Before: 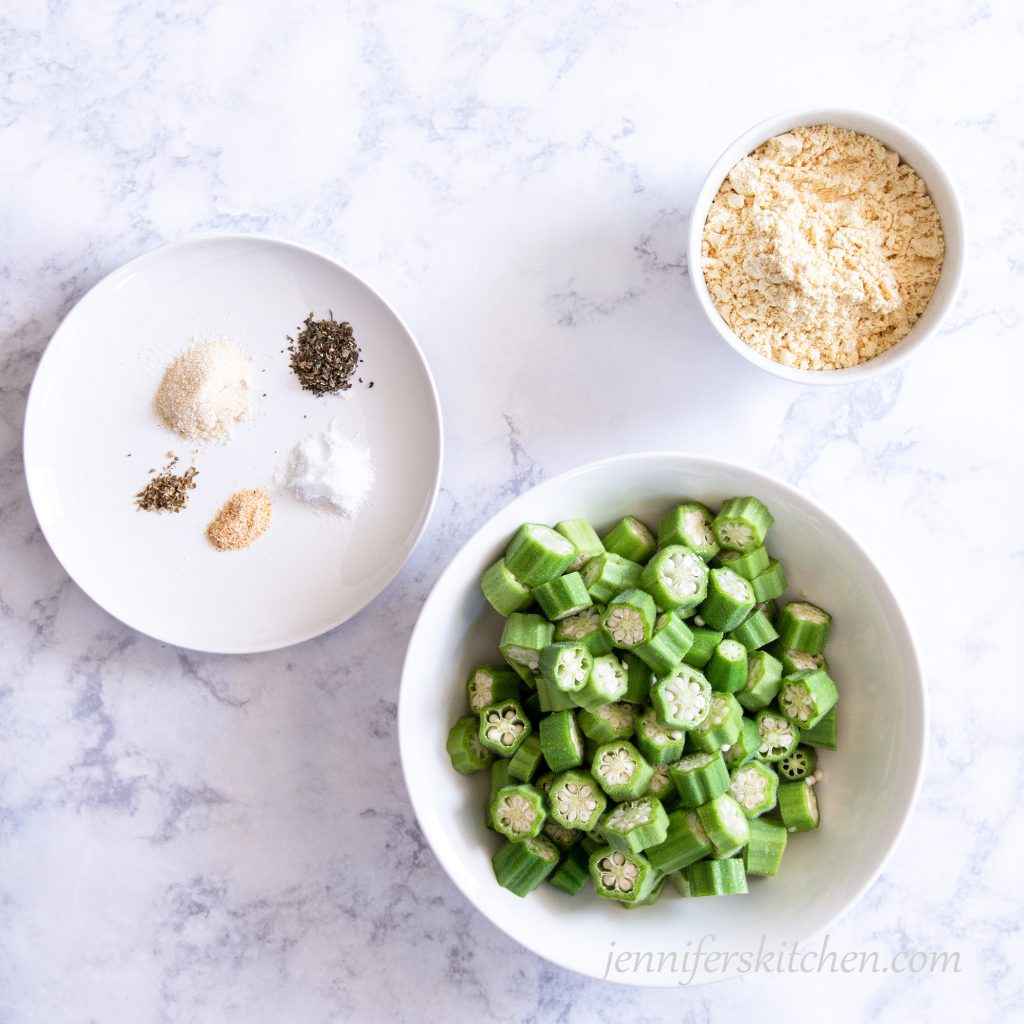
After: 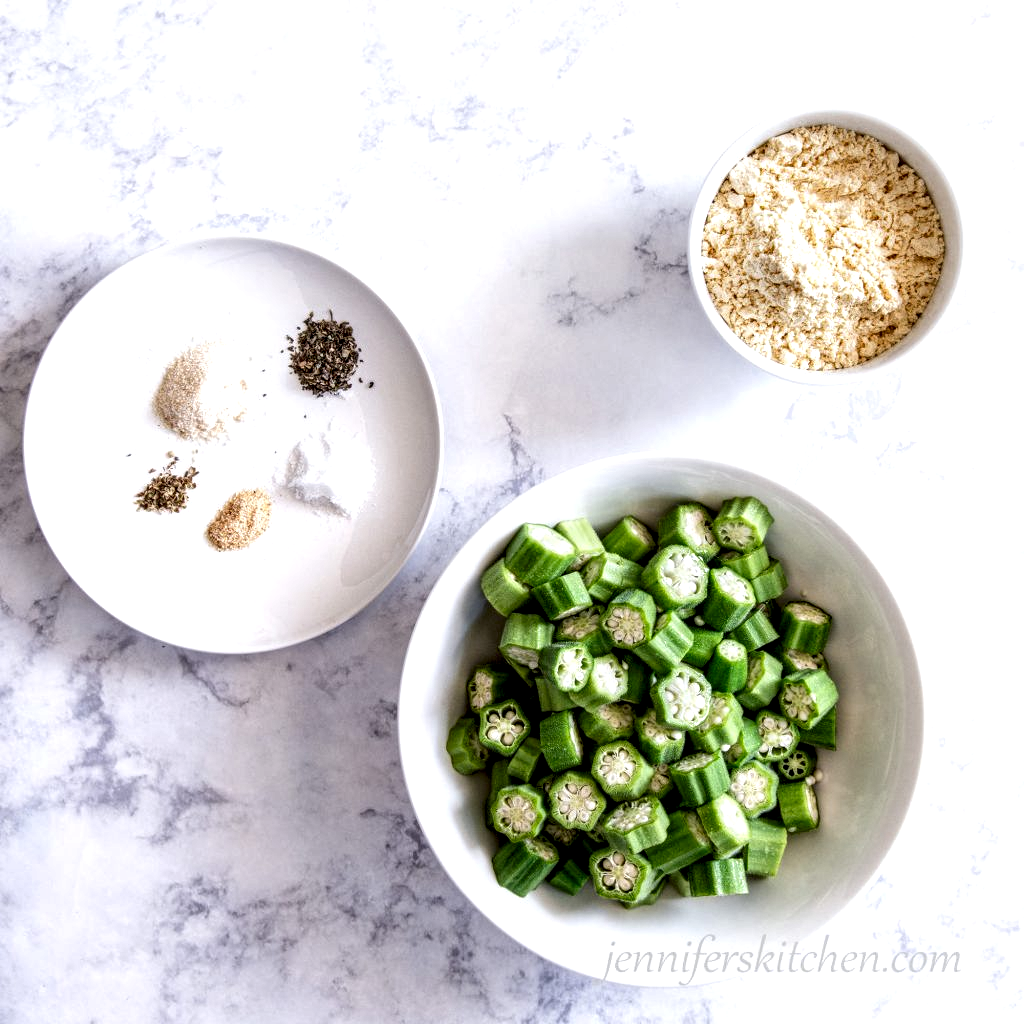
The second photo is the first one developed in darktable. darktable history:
exposure: black level correction 0.002, exposure 0.15 EV, compensate highlight preservation false
local contrast: highlights 19%, detail 186%
